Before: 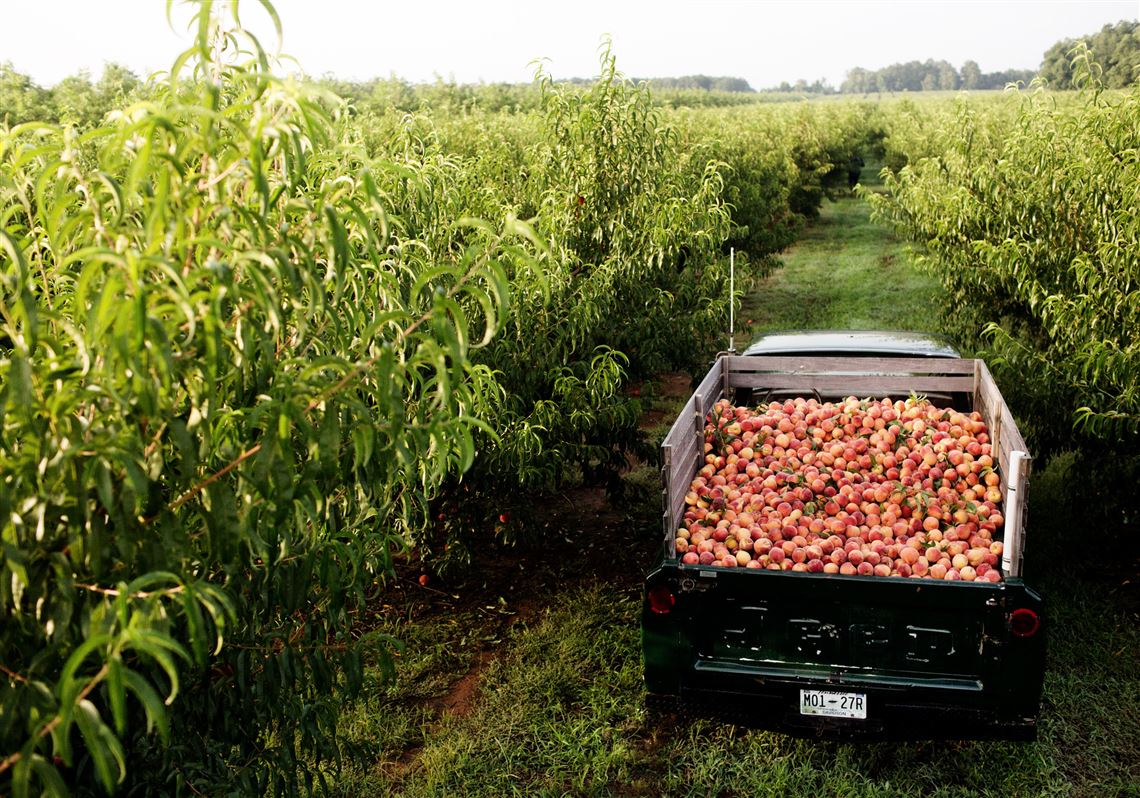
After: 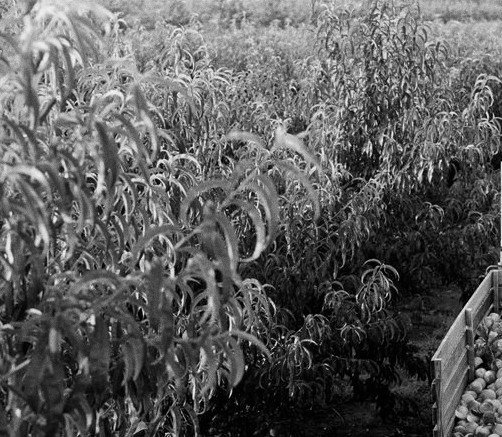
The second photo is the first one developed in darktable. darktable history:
color calibration: output gray [0.21, 0.42, 0.37, 0], gray › normalize channels true, illuminant same as pipeline (D50), adaptation XYZ, x 0.346, y 0.359, gamut compression 0
crop: left 20.248%, top 10.86%, right 35.675%, bottom 34.321%
grain: coarseness 7.08 ISO, strength 21.67%, mid-tones bias 59.58%
